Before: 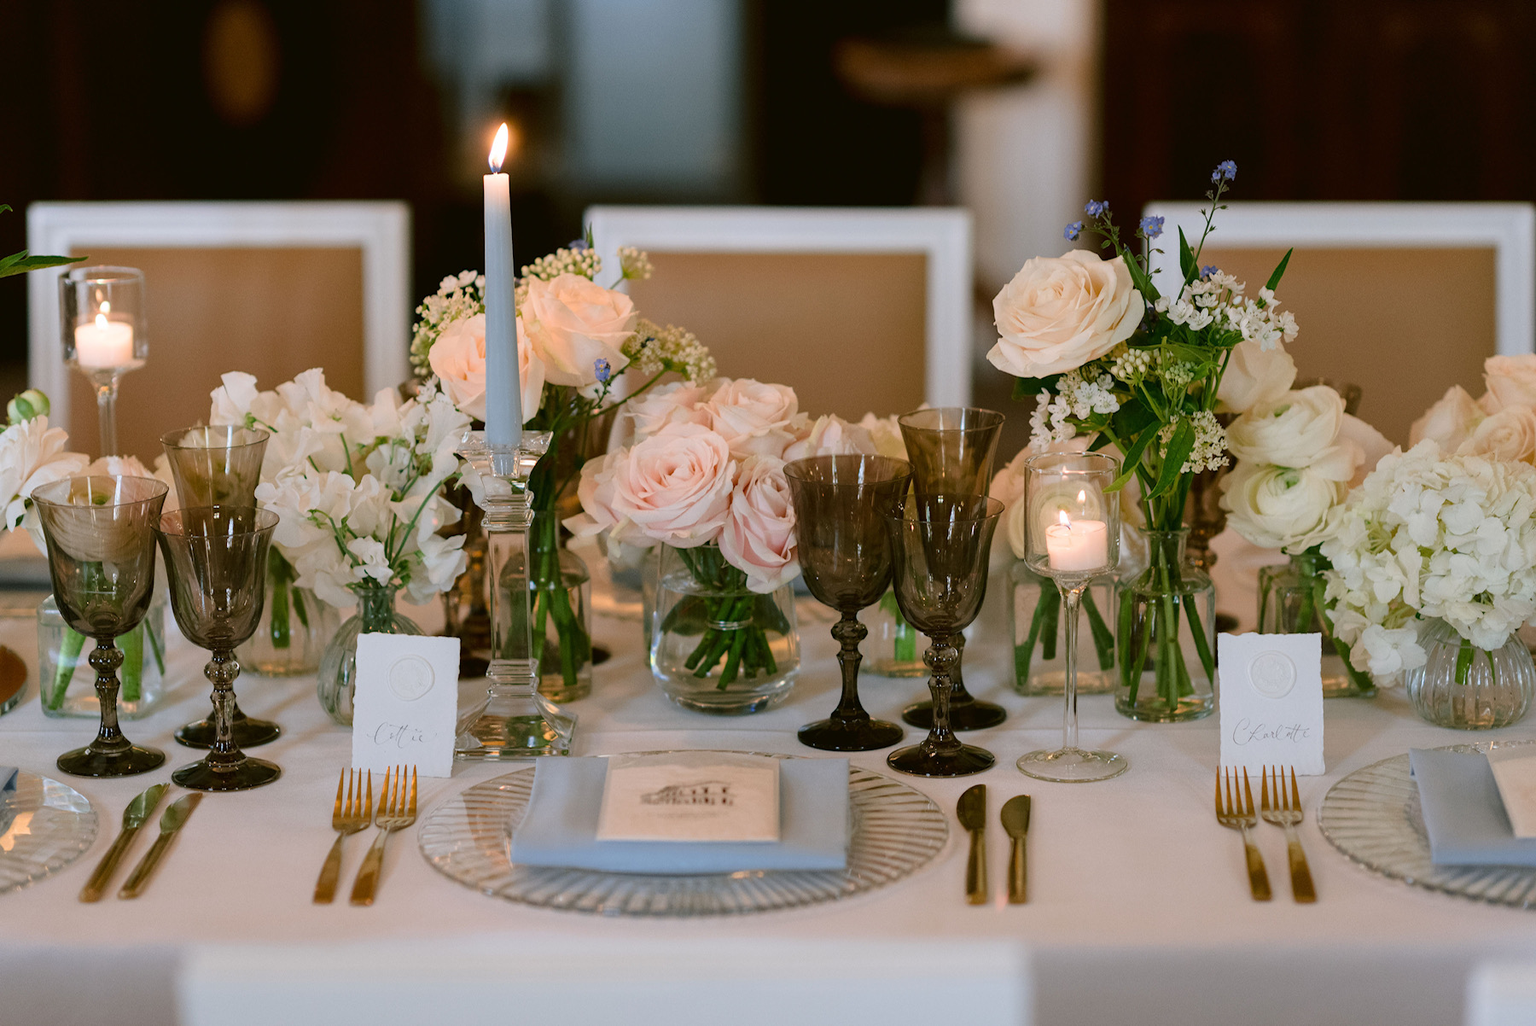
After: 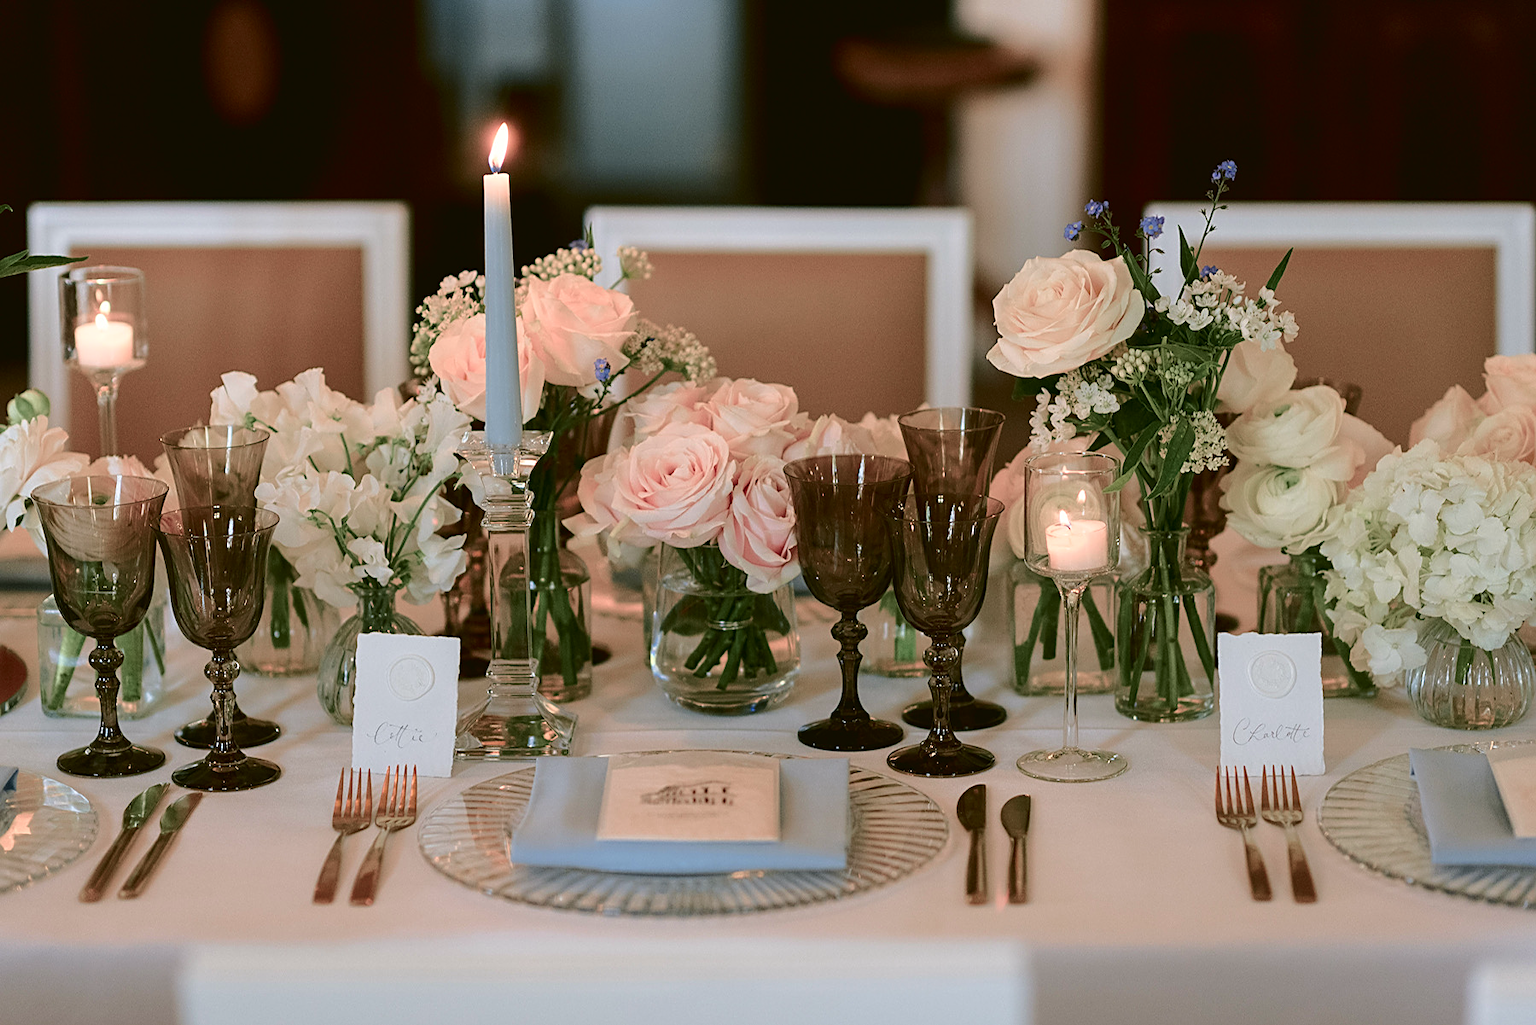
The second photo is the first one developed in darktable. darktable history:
sharpen: on, module defaults
tone curve: curves: ch0 [(0, 0.021) (0.059, 0.053) (0.212, 0.18) (0.337, 0.304) (0.495, 0.505) (0.725, 0.731) (0.89, 0.919) (1, 1)]; ch1 [(0, 0) (0.094, 0.081) (0.285, 0.299) (0.403, 0.436) (0.479, 0.475) (0.54, 0.55) (0.615, 0.637) (0.683, 0.688) (1, 1)]; ch2 [(0, 0) (0.257, 0.217) (0.434, 0.434) (0.498, 0.507) (0.527, 0.542) (0.597, 0.587) (0.658, 0.595) (1, 1)], color space Lab, independent channels, preserve colors none
